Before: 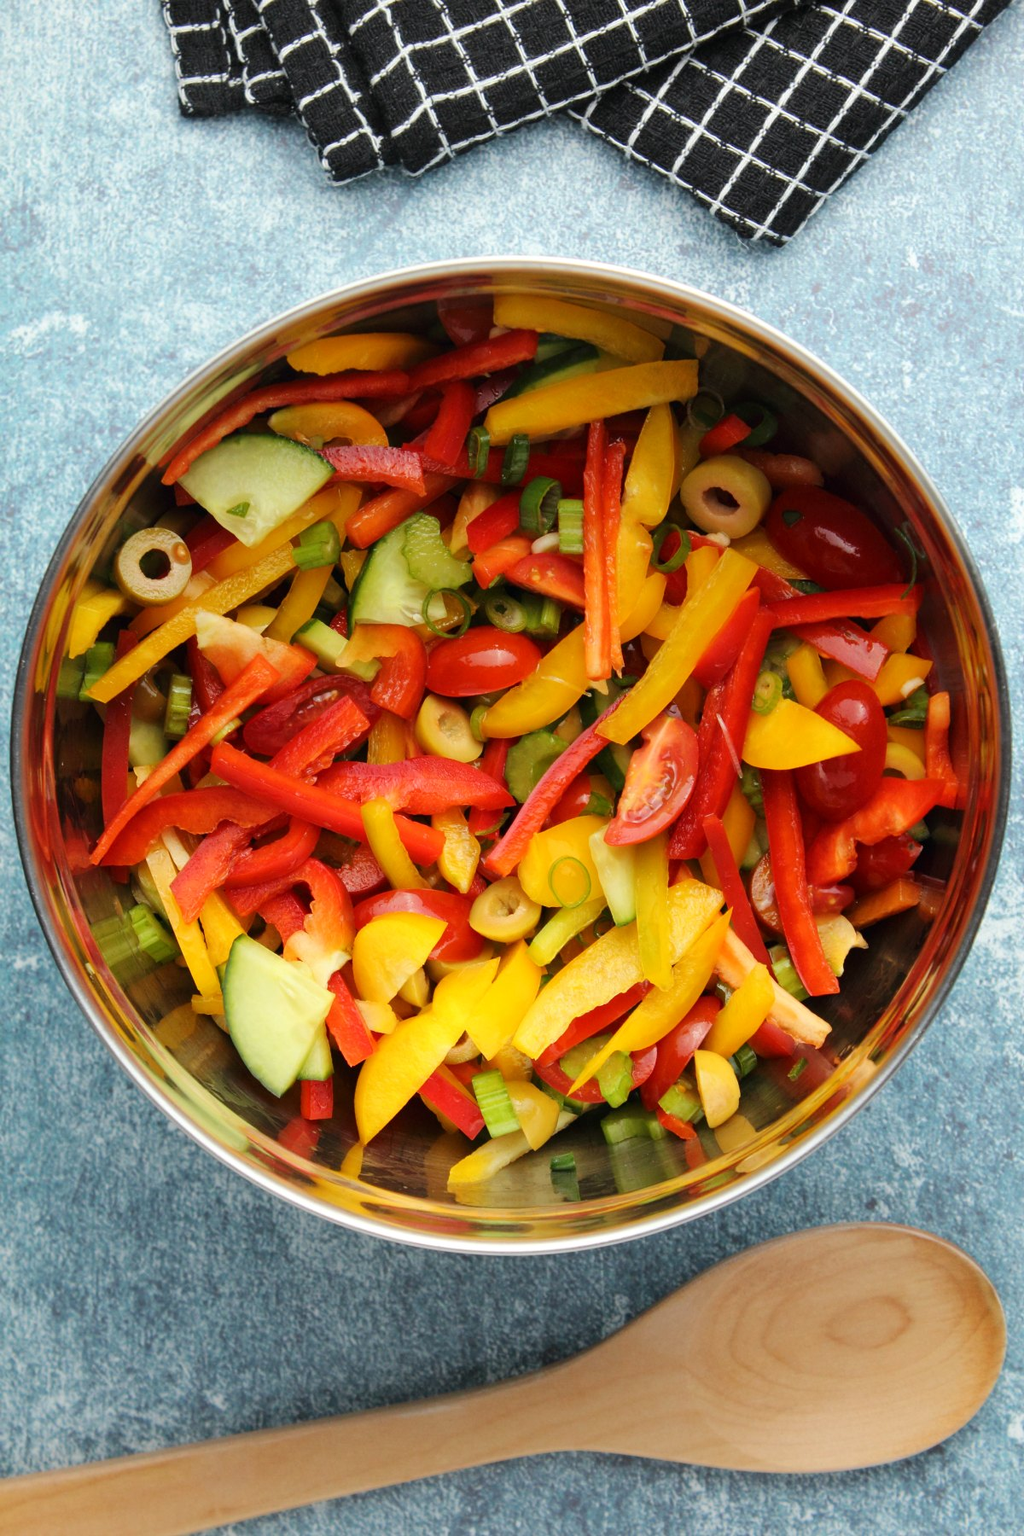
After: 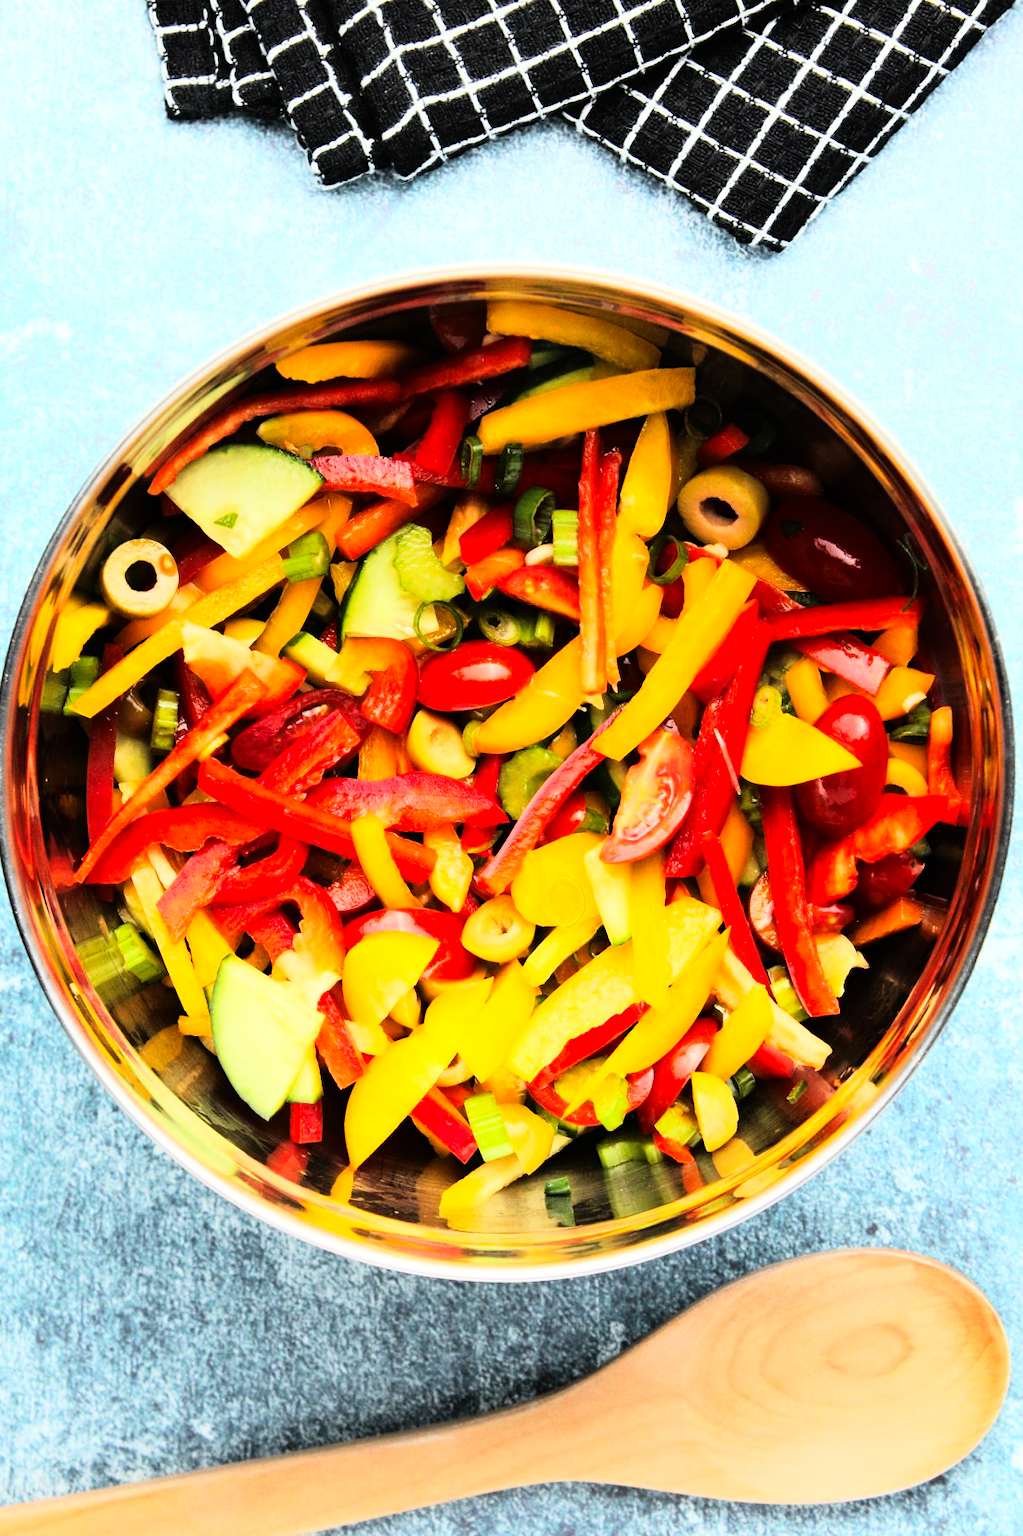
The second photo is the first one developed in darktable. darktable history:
rgb curve: curves: ch0 [(0, 0) (0.21, 0.15) (0.24, 0.21) (0.5, 0.75) (0.75, 0.96) (0.89, 0.99) (1, 1)]; ch1 [(0, 0.02) (0.21, 0.13) (0.25, 0.2) (0.5, 0.67) (0.75, 0.9) (0.89, 0.97) (1, 1)]; ch2 [(0, 0.02) (0.21, 0.13) (0.25, 0.2) (0.5, 0.67) (0.75, 0.9) (0.89, 0.97) (1, 1)], compensate middle gray true
crop: left 1.743%, right 0.268%, bottom 2.011%
exposure: compensate highlight preservation false
vibrance: on, module defaults
